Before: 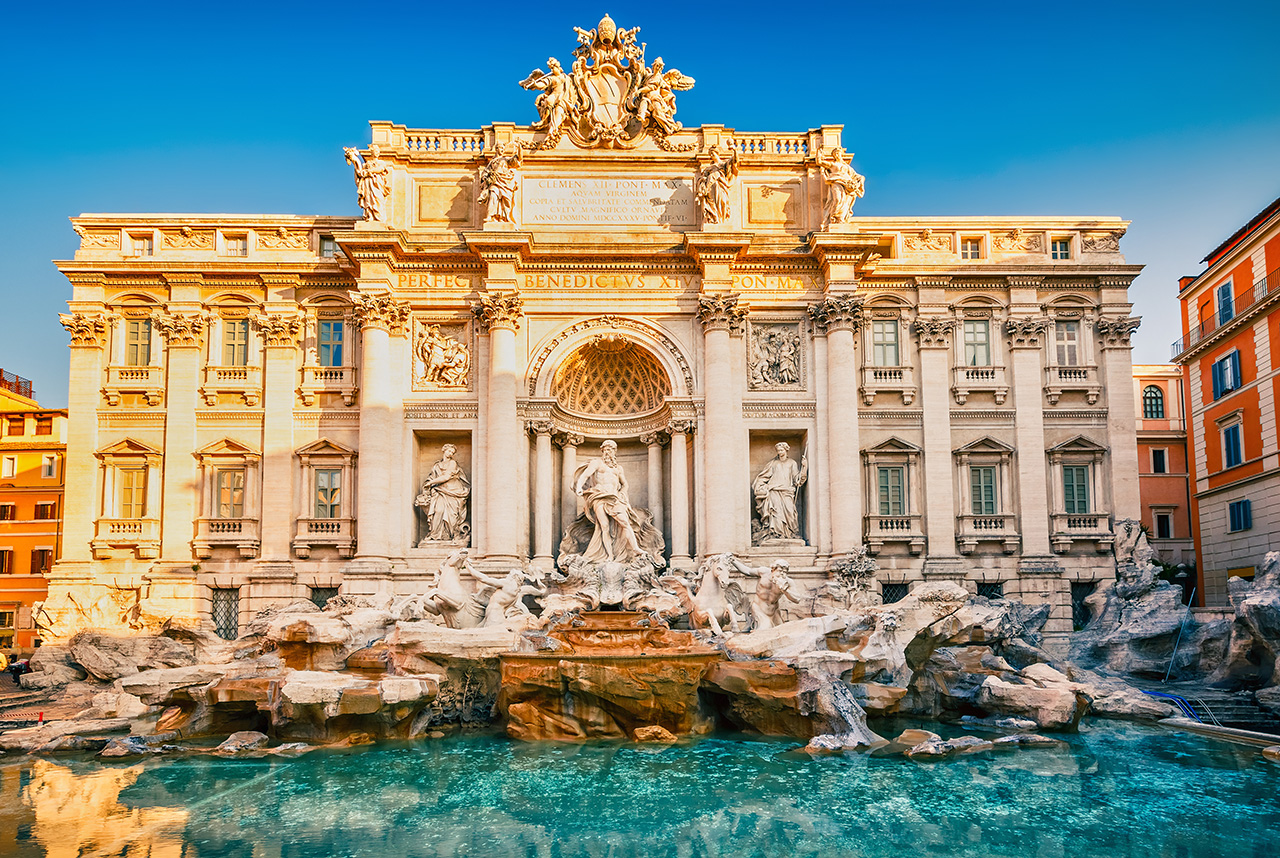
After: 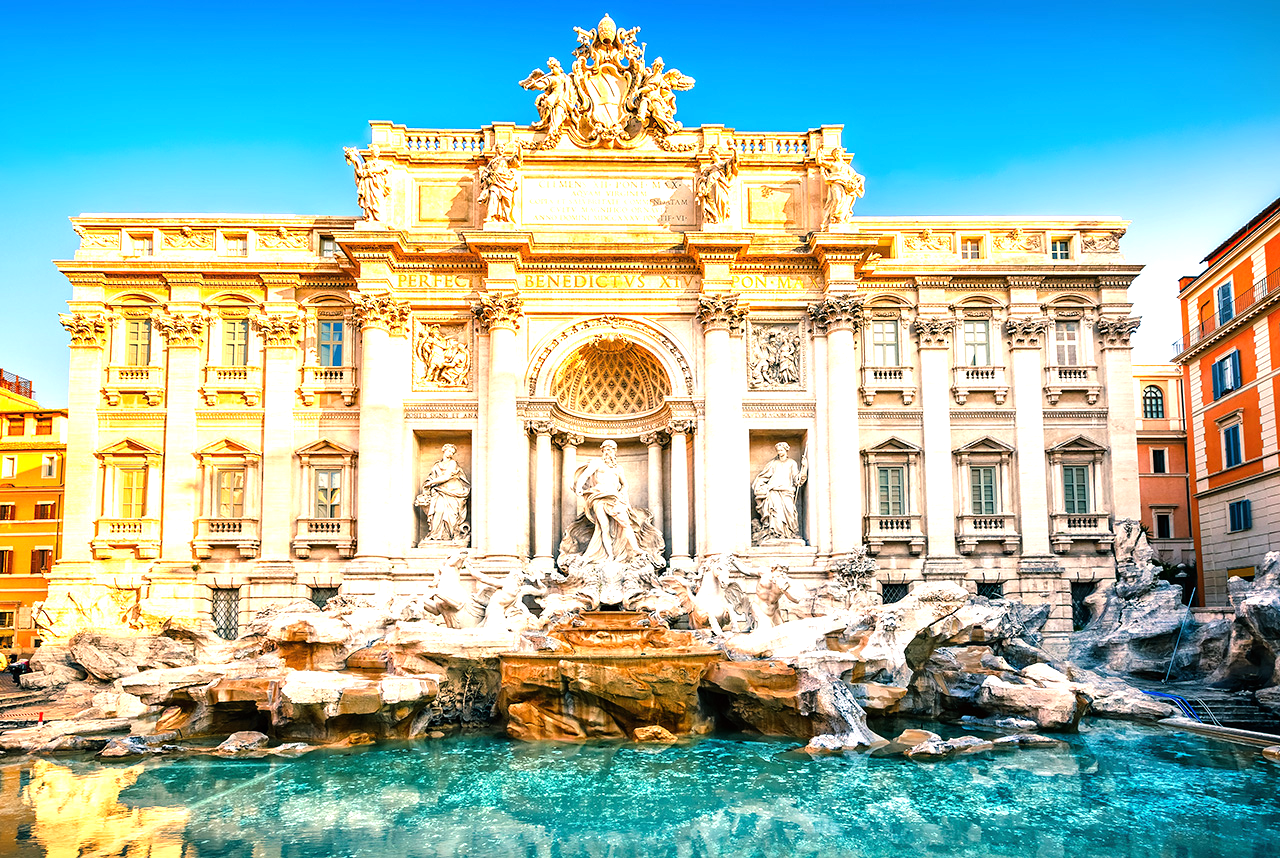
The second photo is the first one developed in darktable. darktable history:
tone equalizer: -8 EV -1.1 EV, -7 EV -1.01 EV, -6 EV -0.903 EV, -5 EV -0.559 EV, -3 EV 0.563 EV, -2 EV 0.891 EV, -1 EV 0.992 EV, +0 EV 1.06 EV
